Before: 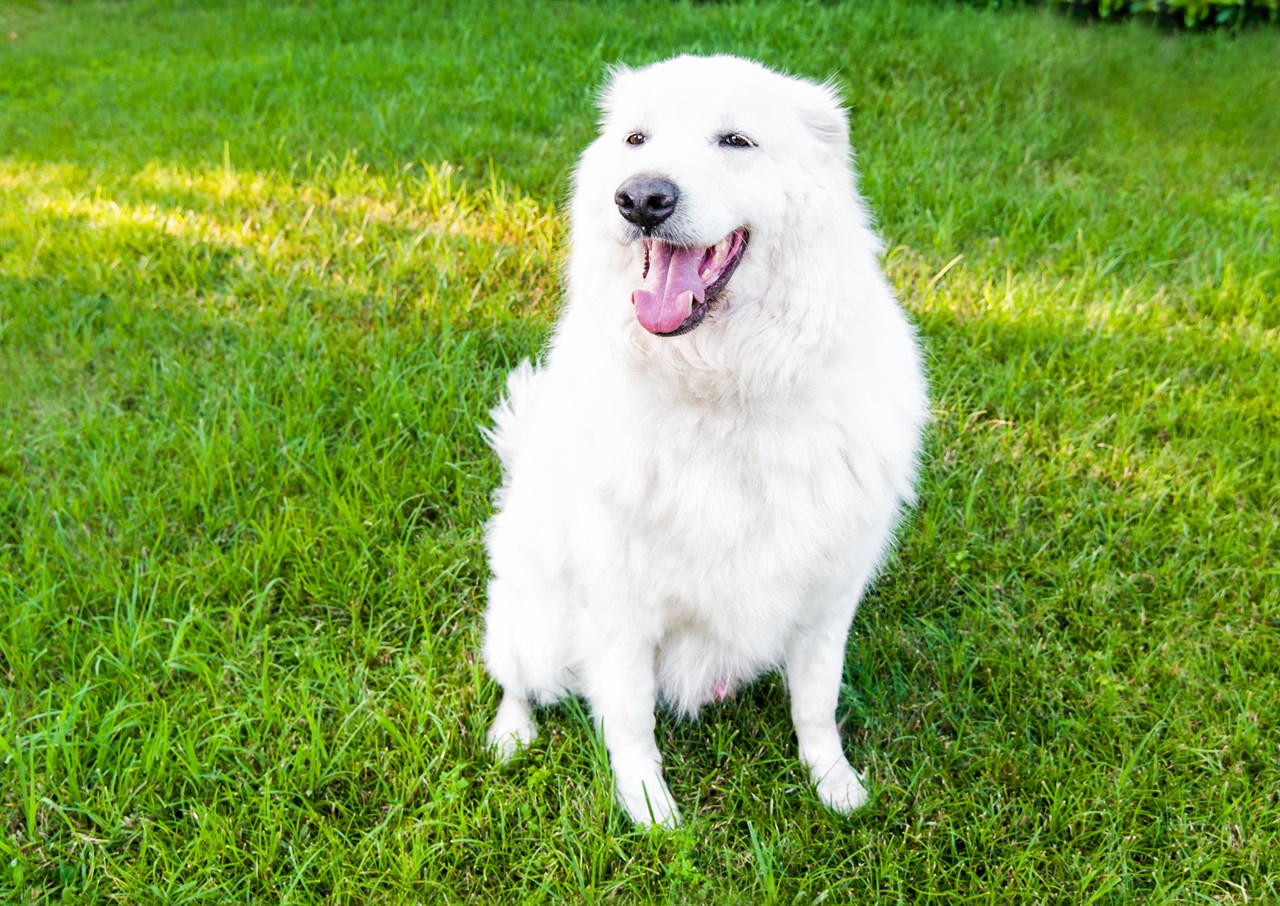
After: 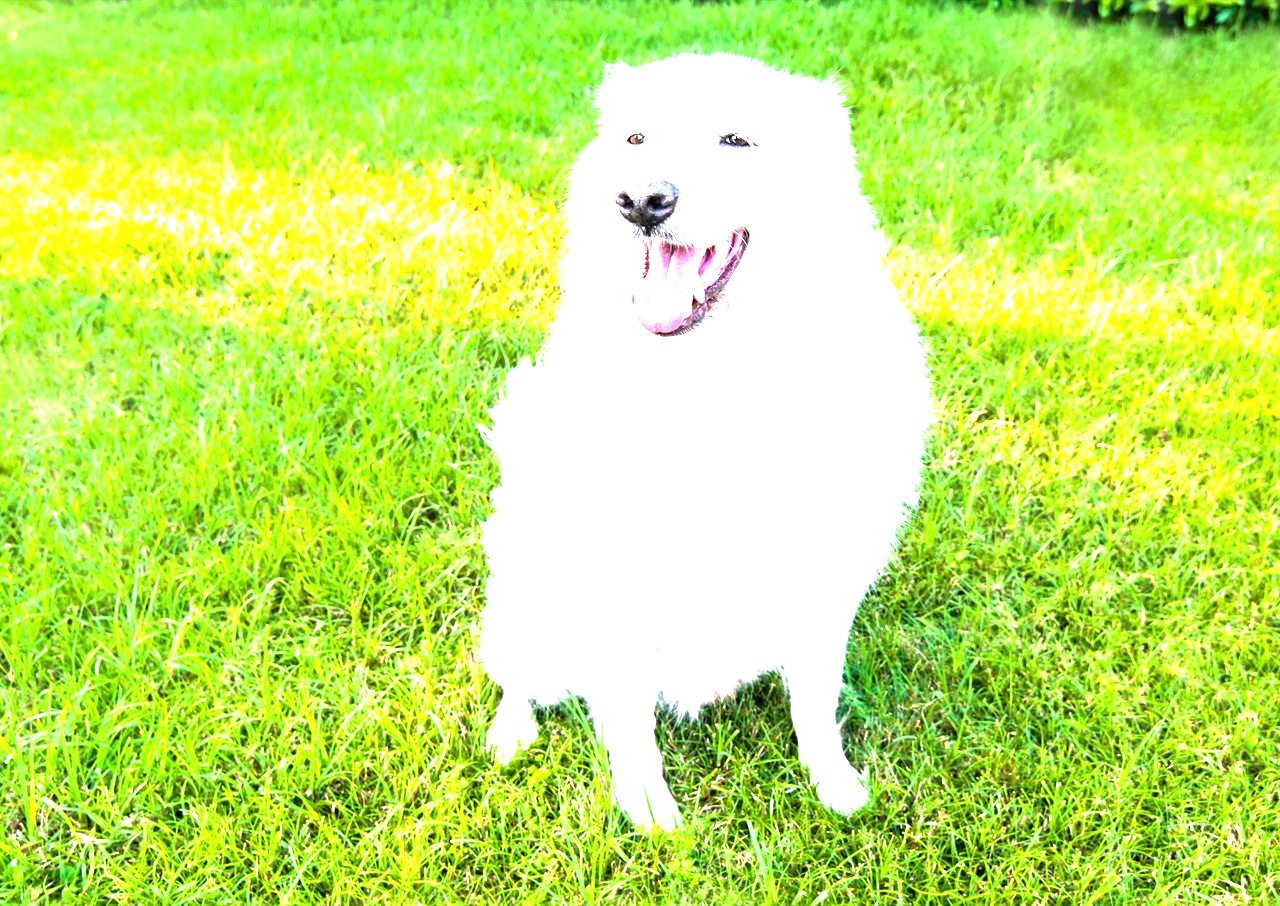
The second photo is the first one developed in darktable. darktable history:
exposure: black level correction 0, exposure 1.905 EV, compensate highlight preservation false
